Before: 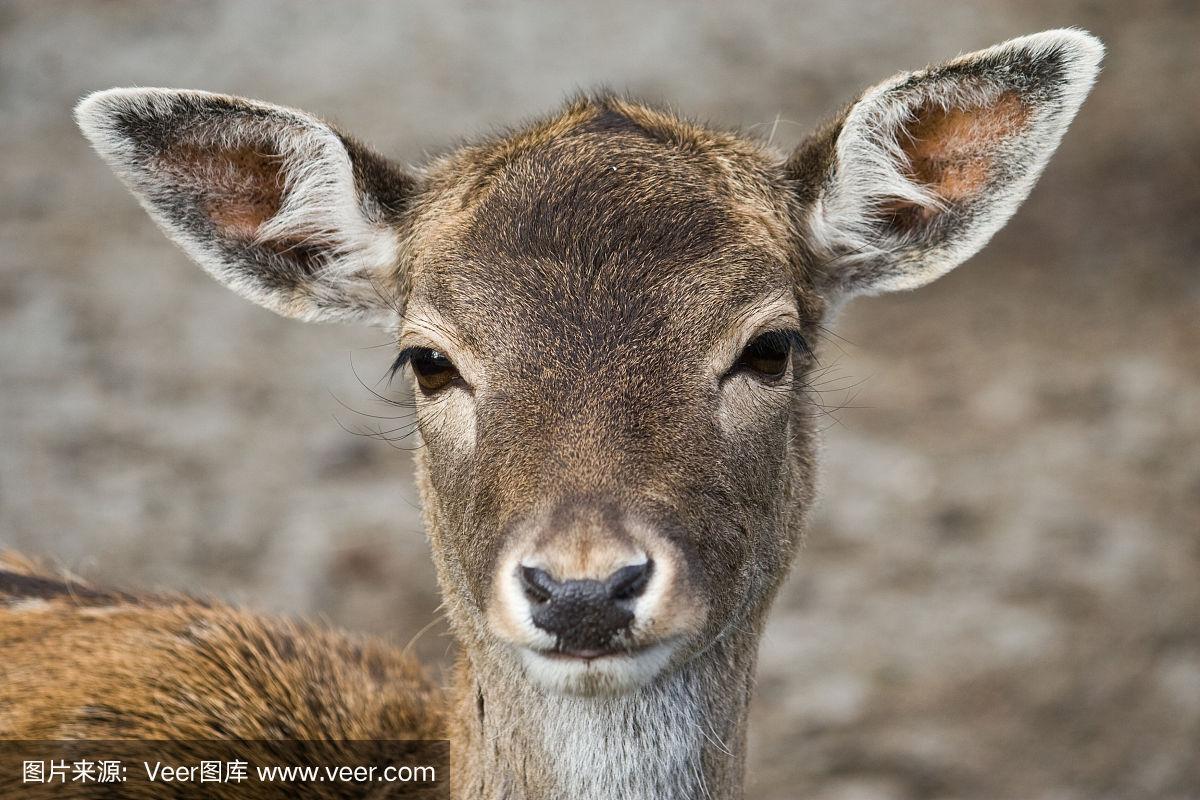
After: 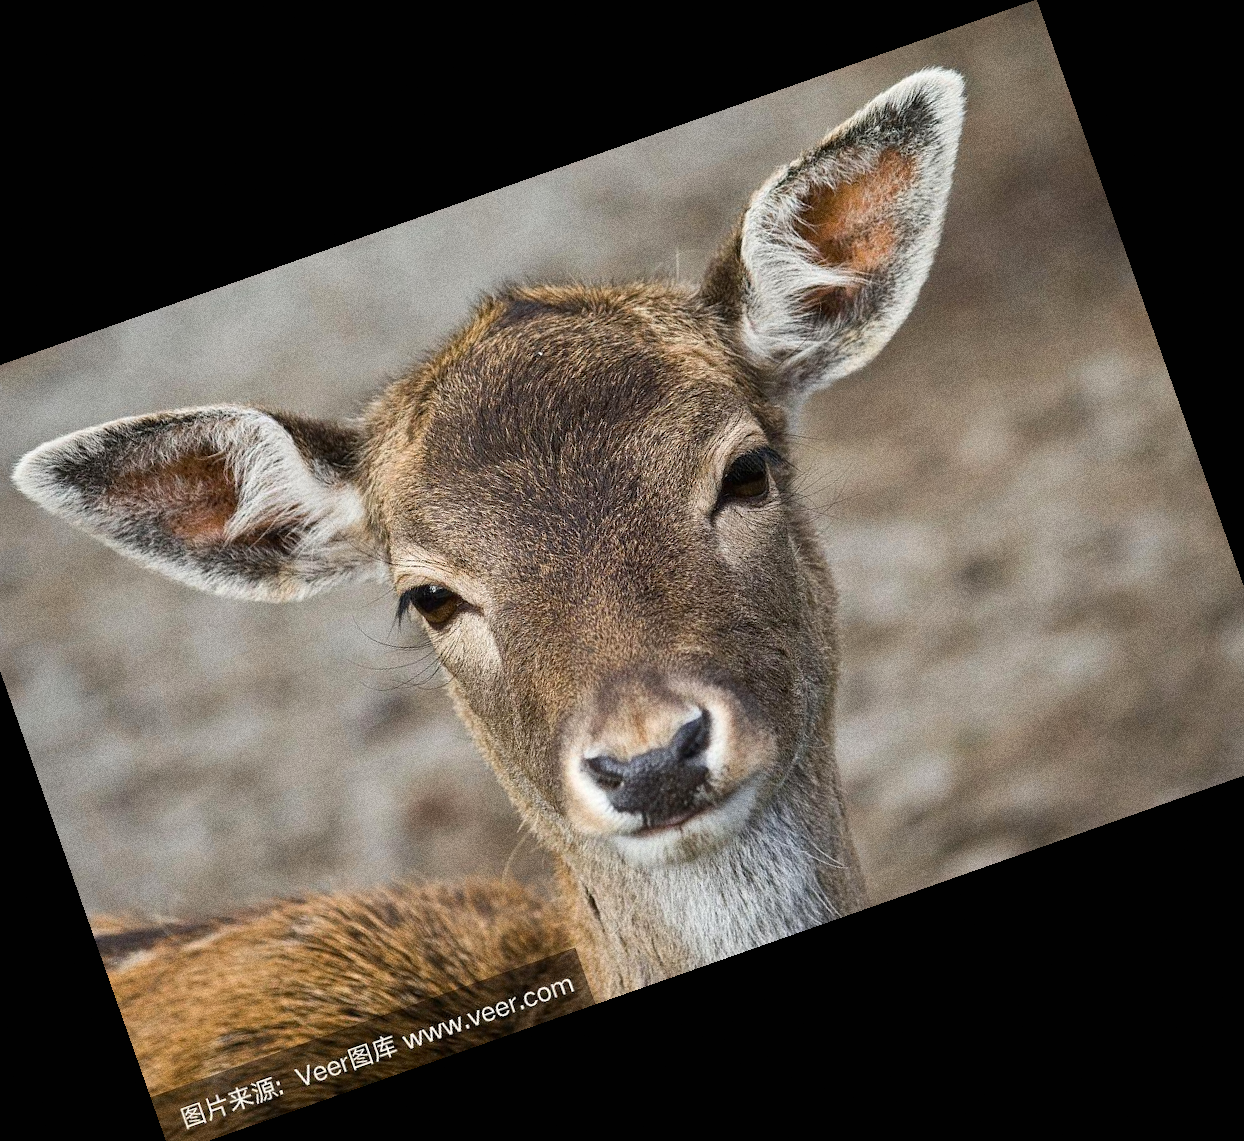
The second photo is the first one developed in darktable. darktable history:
grain: coarseness 0.09 ISO, strength 40%
exposure: black level correction 0, compensate exposure bias true, compensate highlight preservation false
crop and rotate: angle 19.43°, left 6.812%, right 4.125%, bottom 1.087%
color zones: curves: ch1 [(0, 0.525) (0.143, 0.556) (0.286, 0.52) (0.429, 0.5) (0.571, 0.5) (0.714, 0.5) (0.857, 0.503) (1, 0.525)]
